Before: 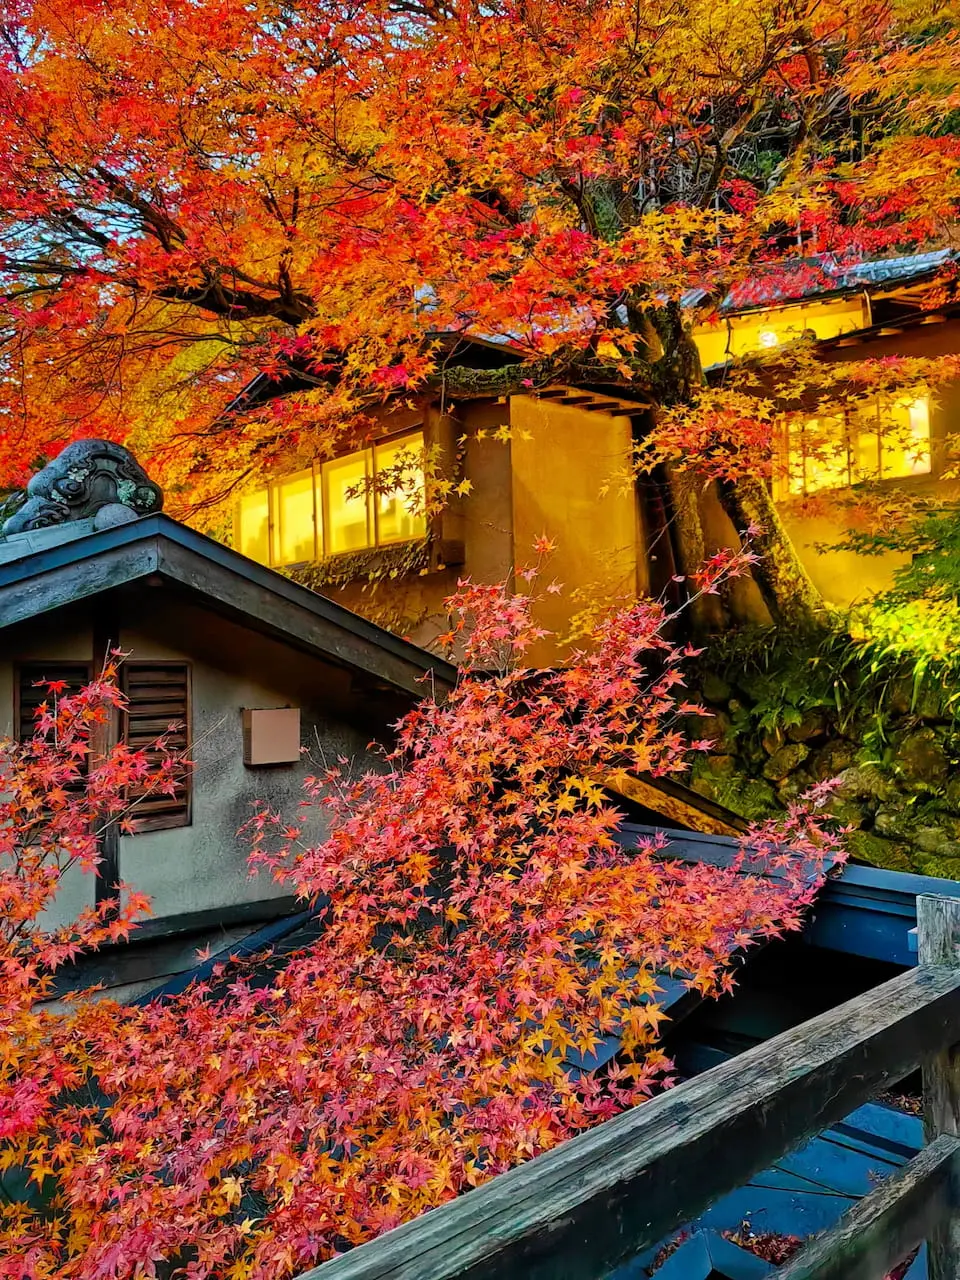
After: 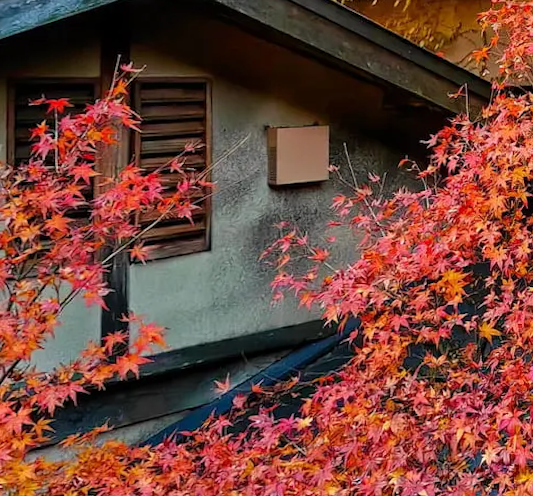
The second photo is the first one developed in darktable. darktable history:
crop: top 44.483%, right 43.593%, bottom 12.892%
rotate and perspective: rotation -0.013°, lens shift (vertical) -0.027, lens shift (horizontal) 0.178, crop left 0.016, crop right 0.989, crop top 0.082, crop bottom 0.918
